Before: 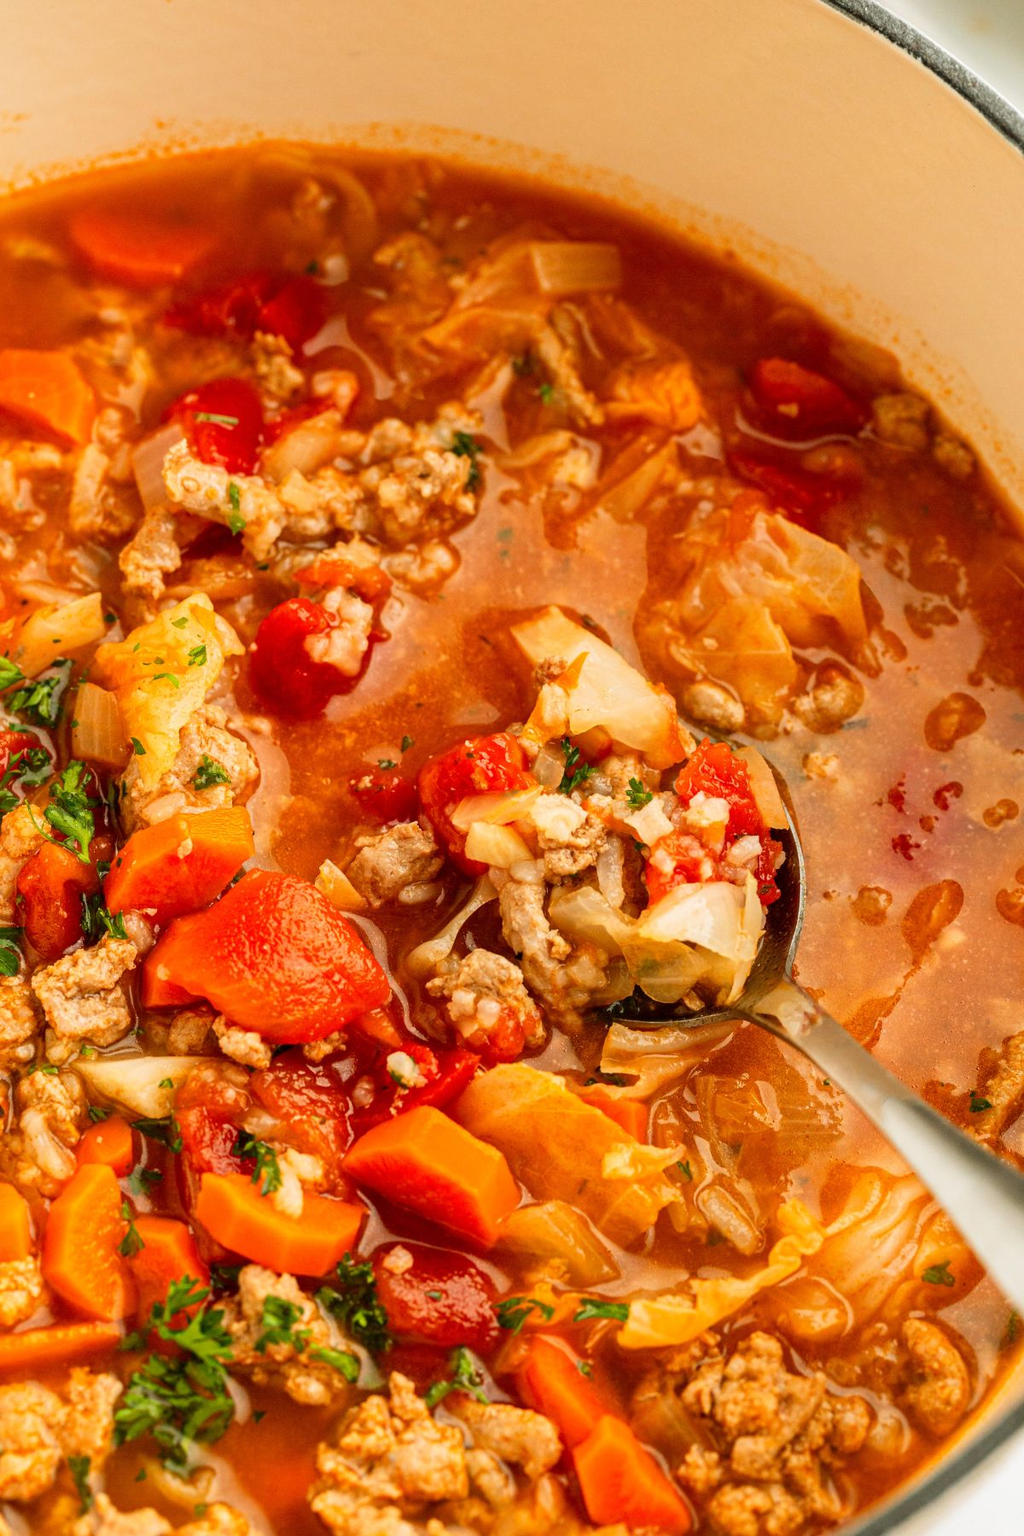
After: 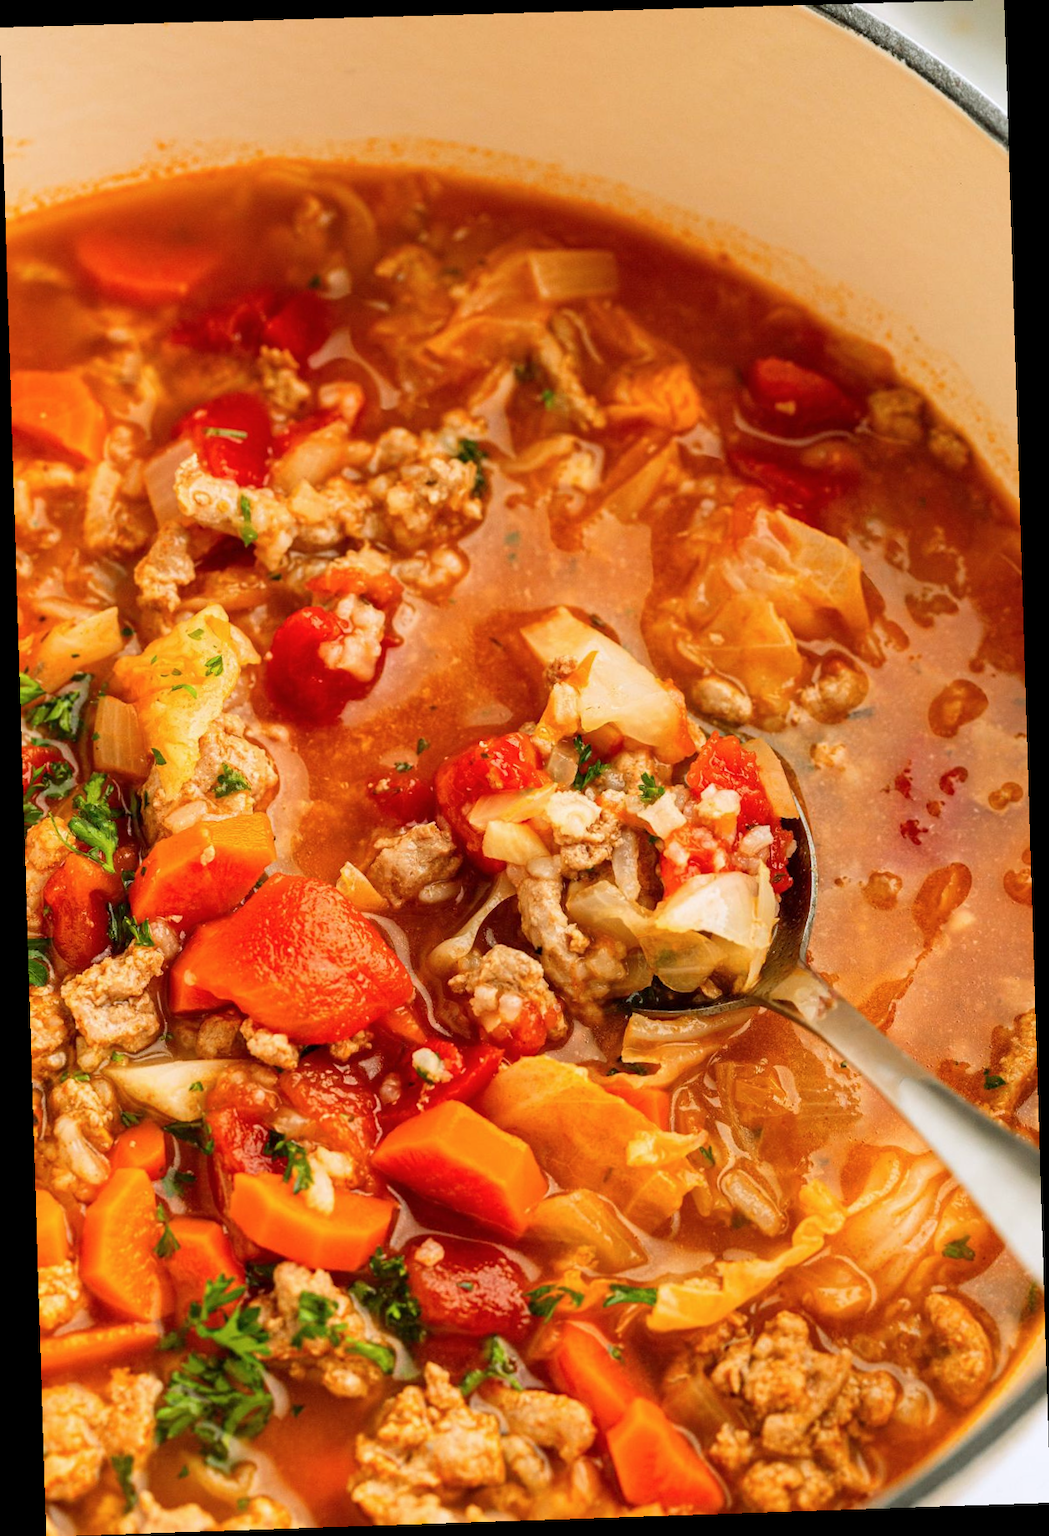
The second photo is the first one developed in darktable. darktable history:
color calibration: illuminant as shot in camera, x 0.358, y 0.373, temperature 4628.91 K
rotate and perspective: rotation -1.77°, lens shift (horizontal) 0.004, automatic cropping off
color correction: highlights b* 3
